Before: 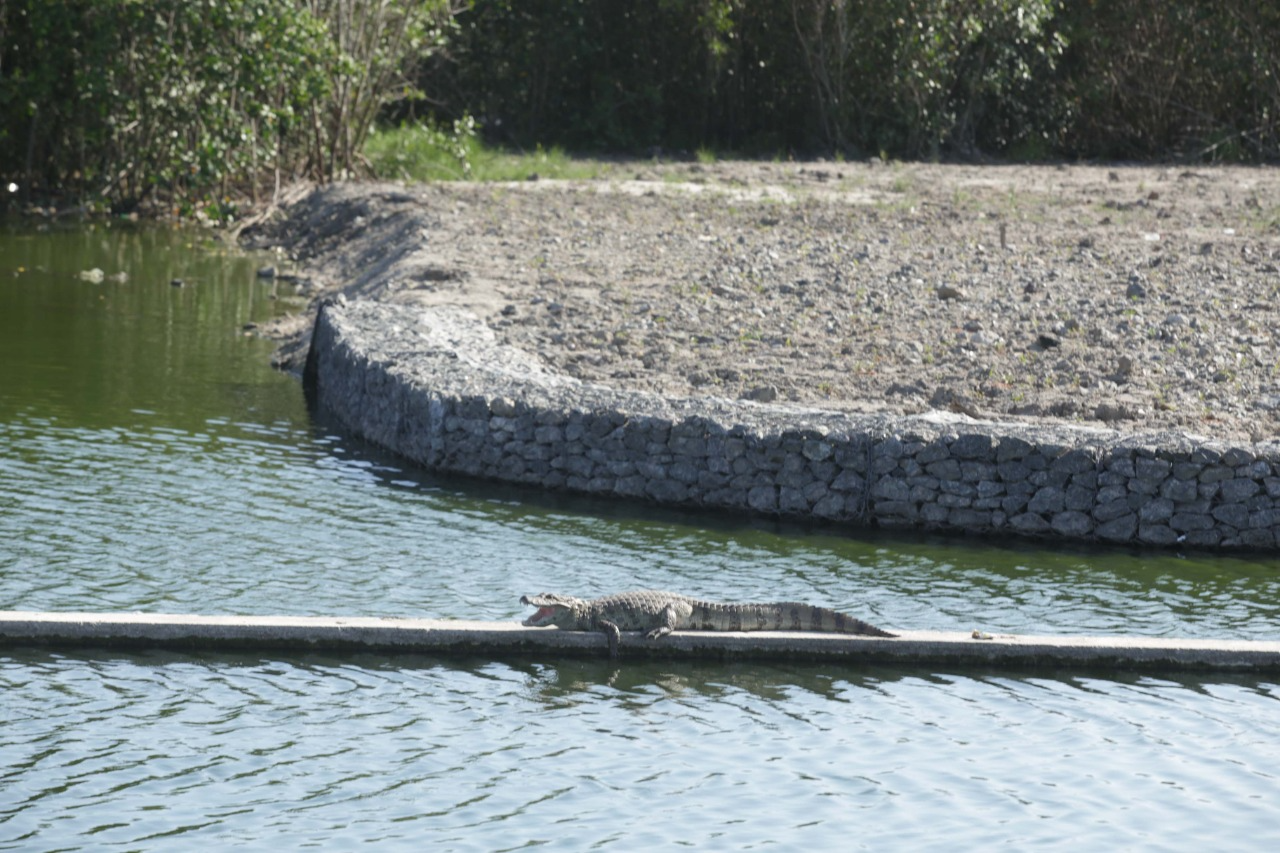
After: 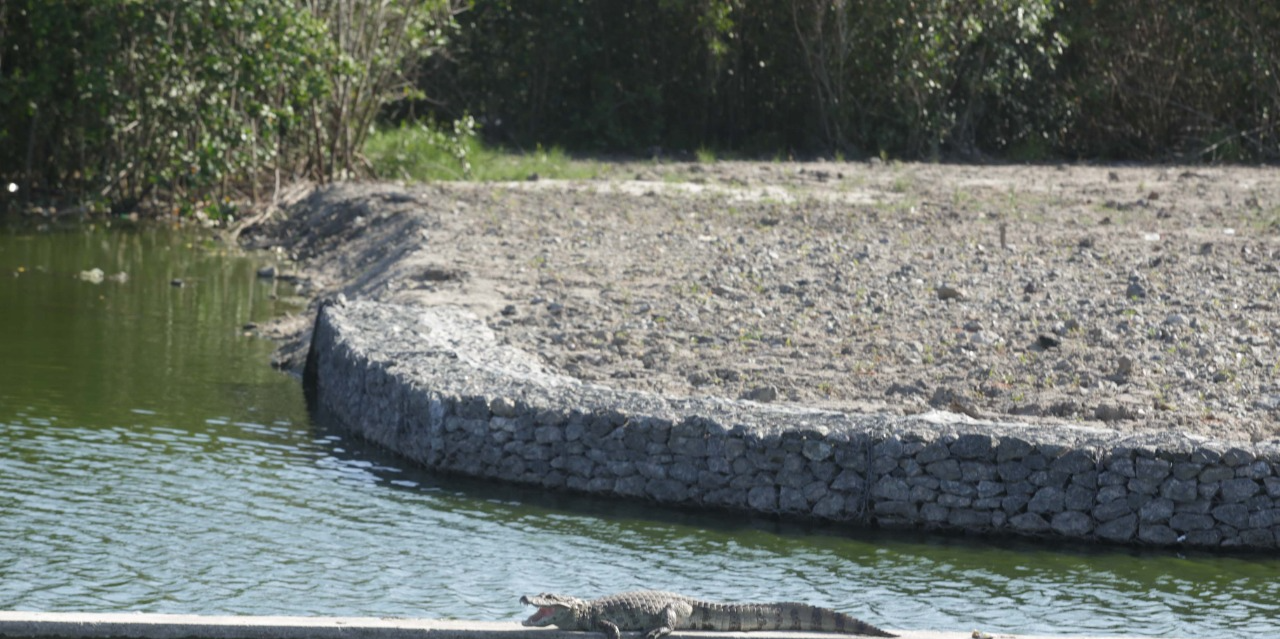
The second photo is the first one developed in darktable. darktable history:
crop: bottom 24.993%
color correction: highlights b* 0.053
